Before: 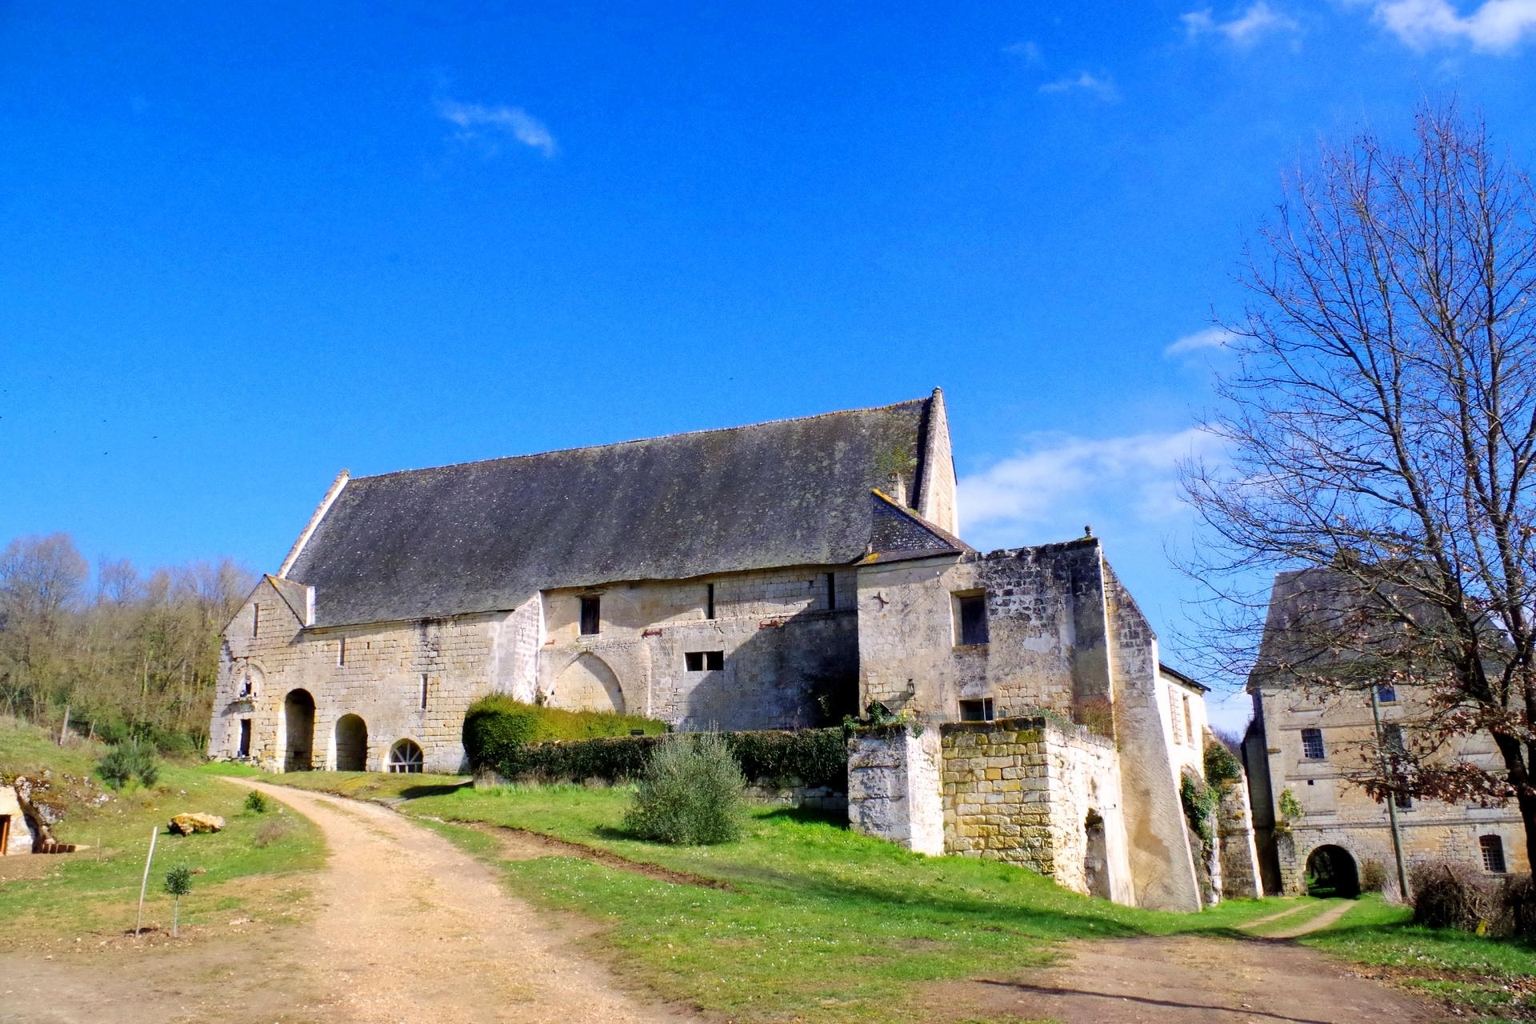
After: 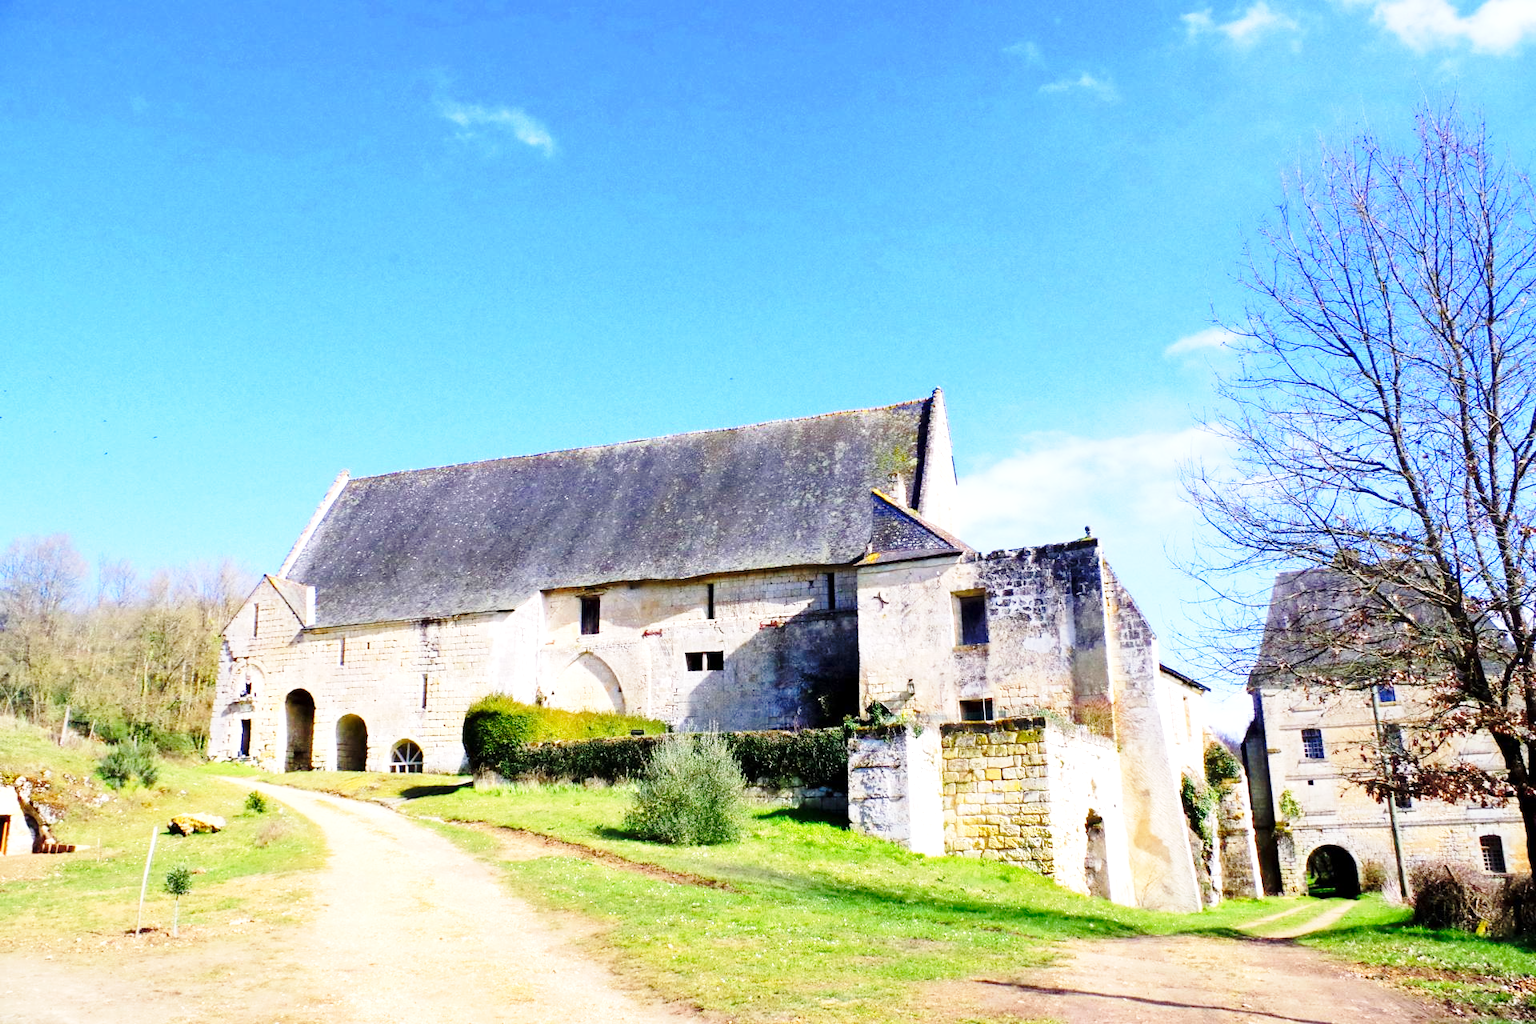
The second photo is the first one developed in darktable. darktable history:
base curve: curves: ch0 [(0, 0) (0.028, 0.03) (0.121, 0.232) (0.46, 0.748) (0.859, 0.968) (1, 1)], preserve colors none
exposure: exposure 0.559 EV, compensate highlight preservation false
